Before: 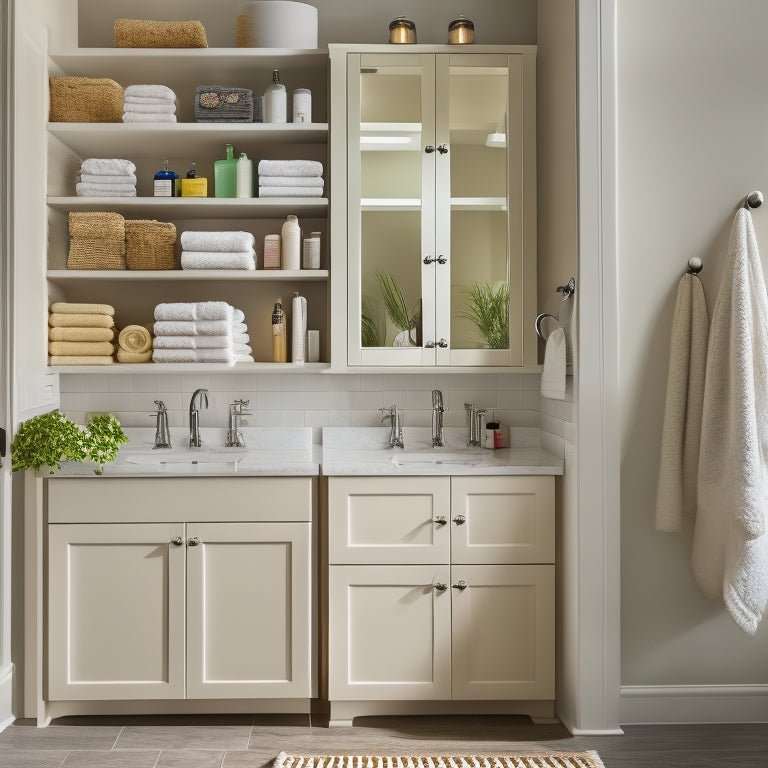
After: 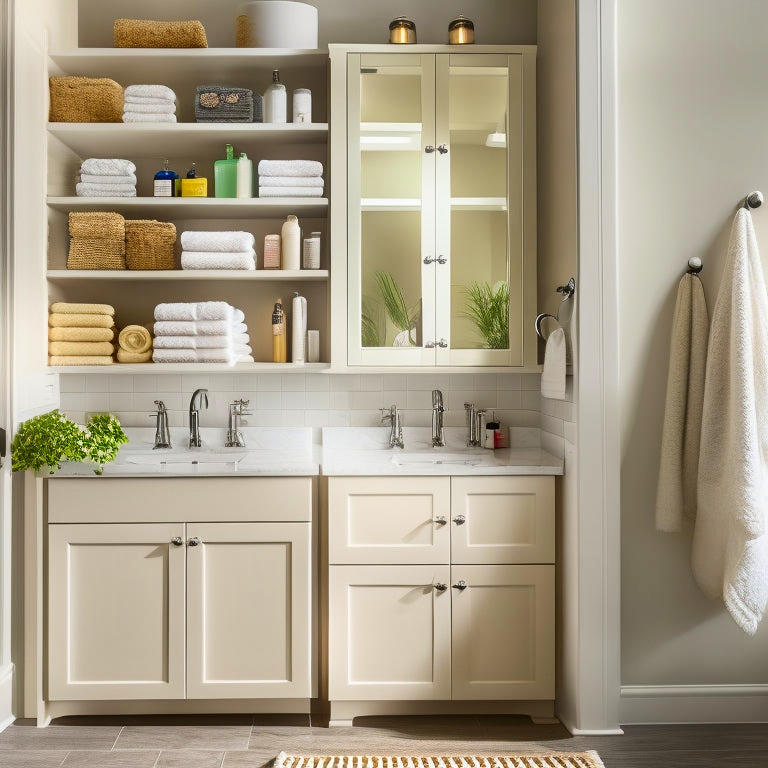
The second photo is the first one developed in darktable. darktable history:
contrast brightness saturation: contrast 0.18, saturation 0.3
bloom: size 5%, threshold 95%, strength 15%
